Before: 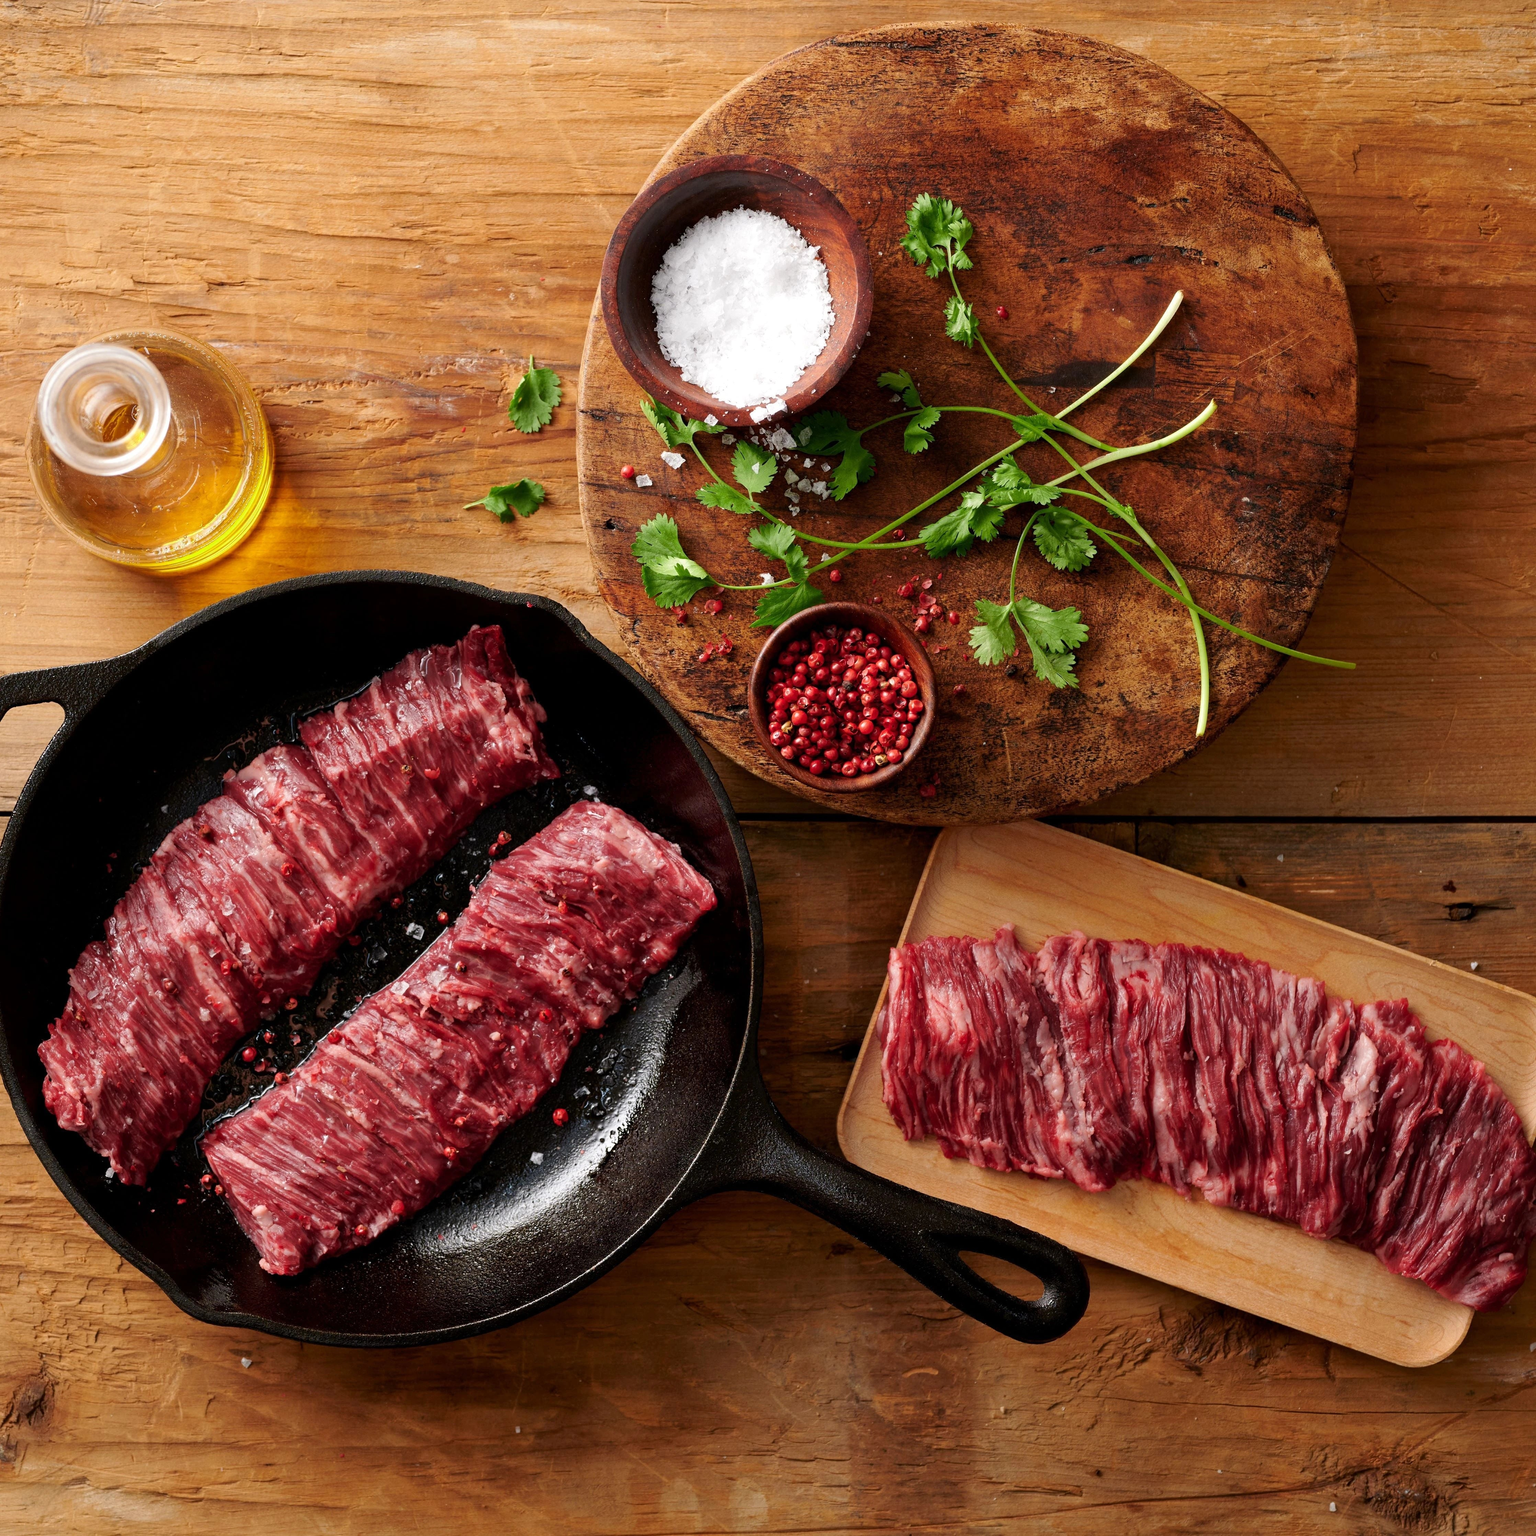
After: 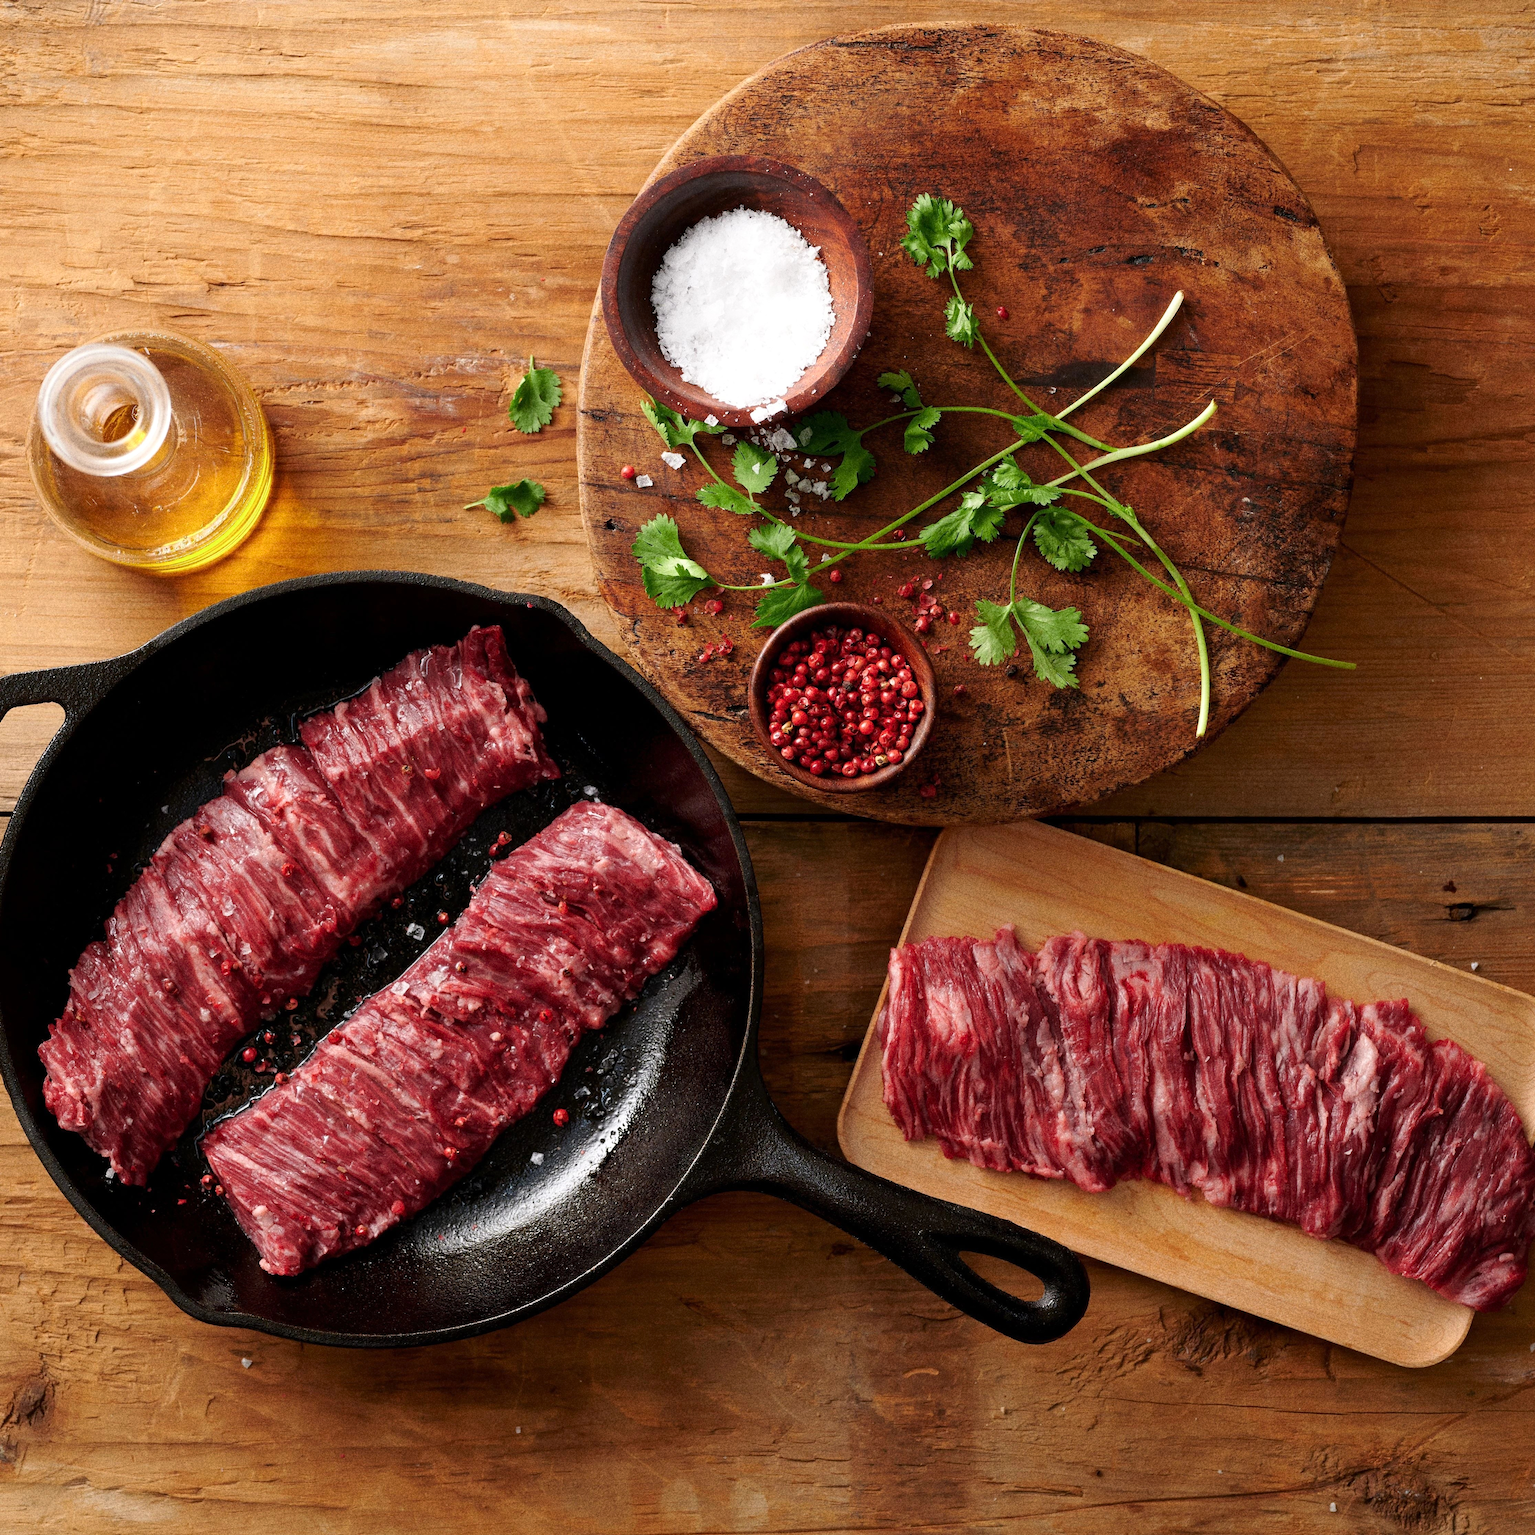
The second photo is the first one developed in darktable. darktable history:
grain: coarseness 0.09 ISO, strength 40%
shadows and highlights: shadows 0, highlights 40
tone equalizer: on, module defaults
